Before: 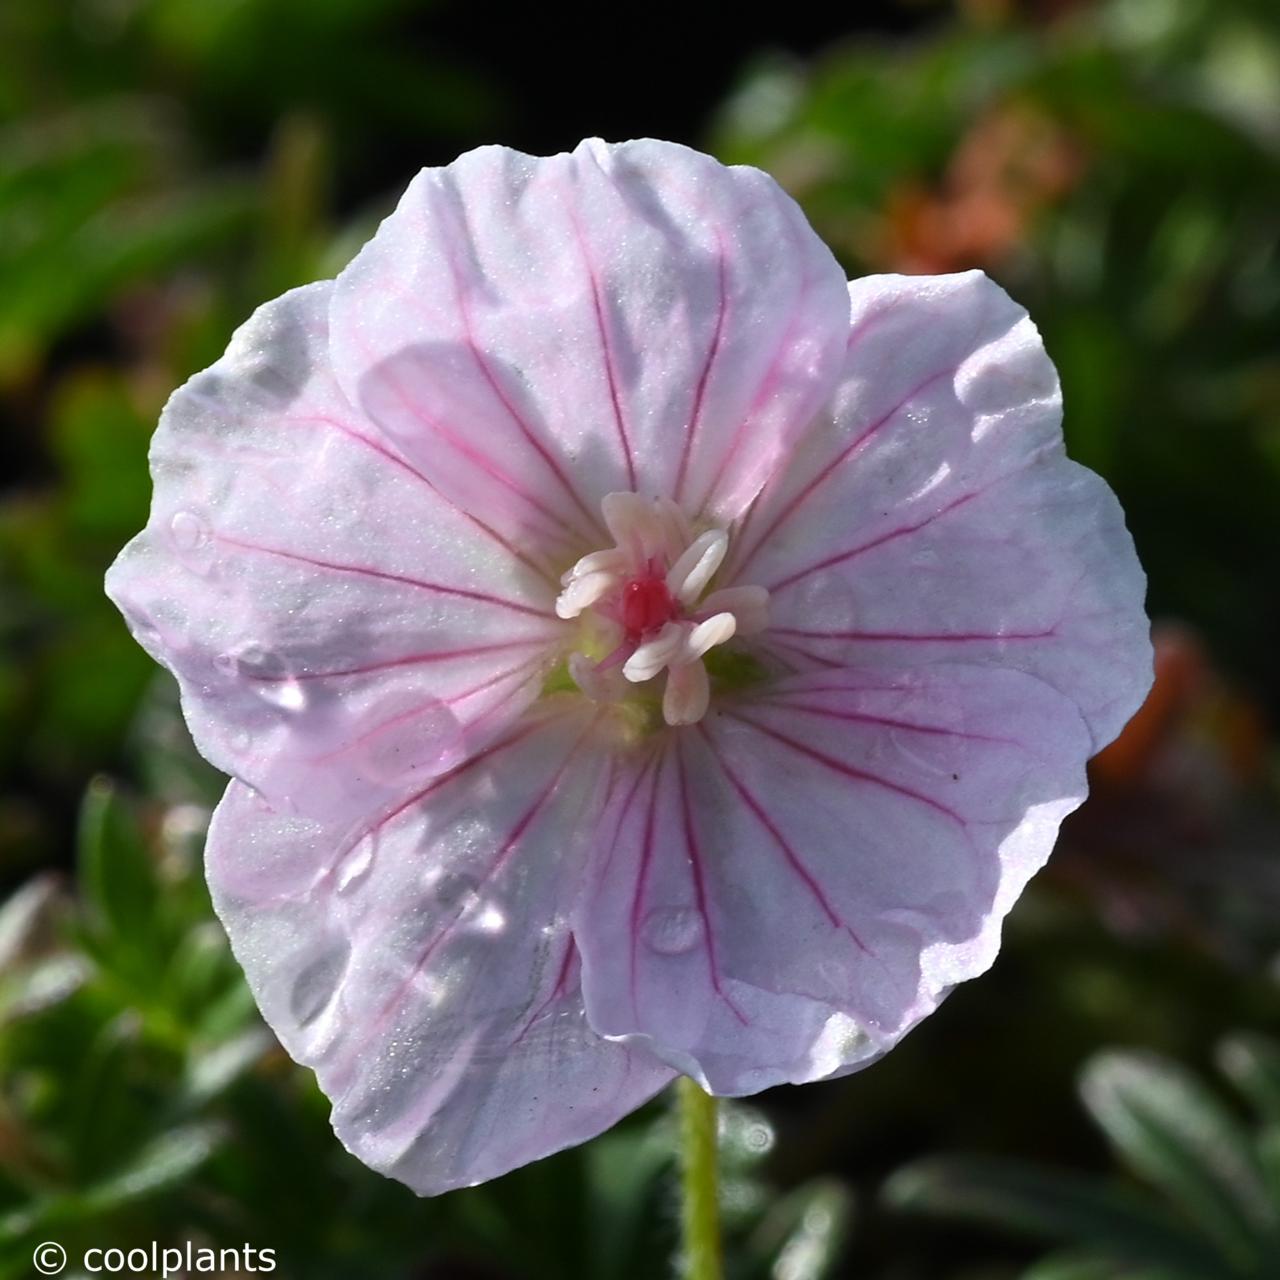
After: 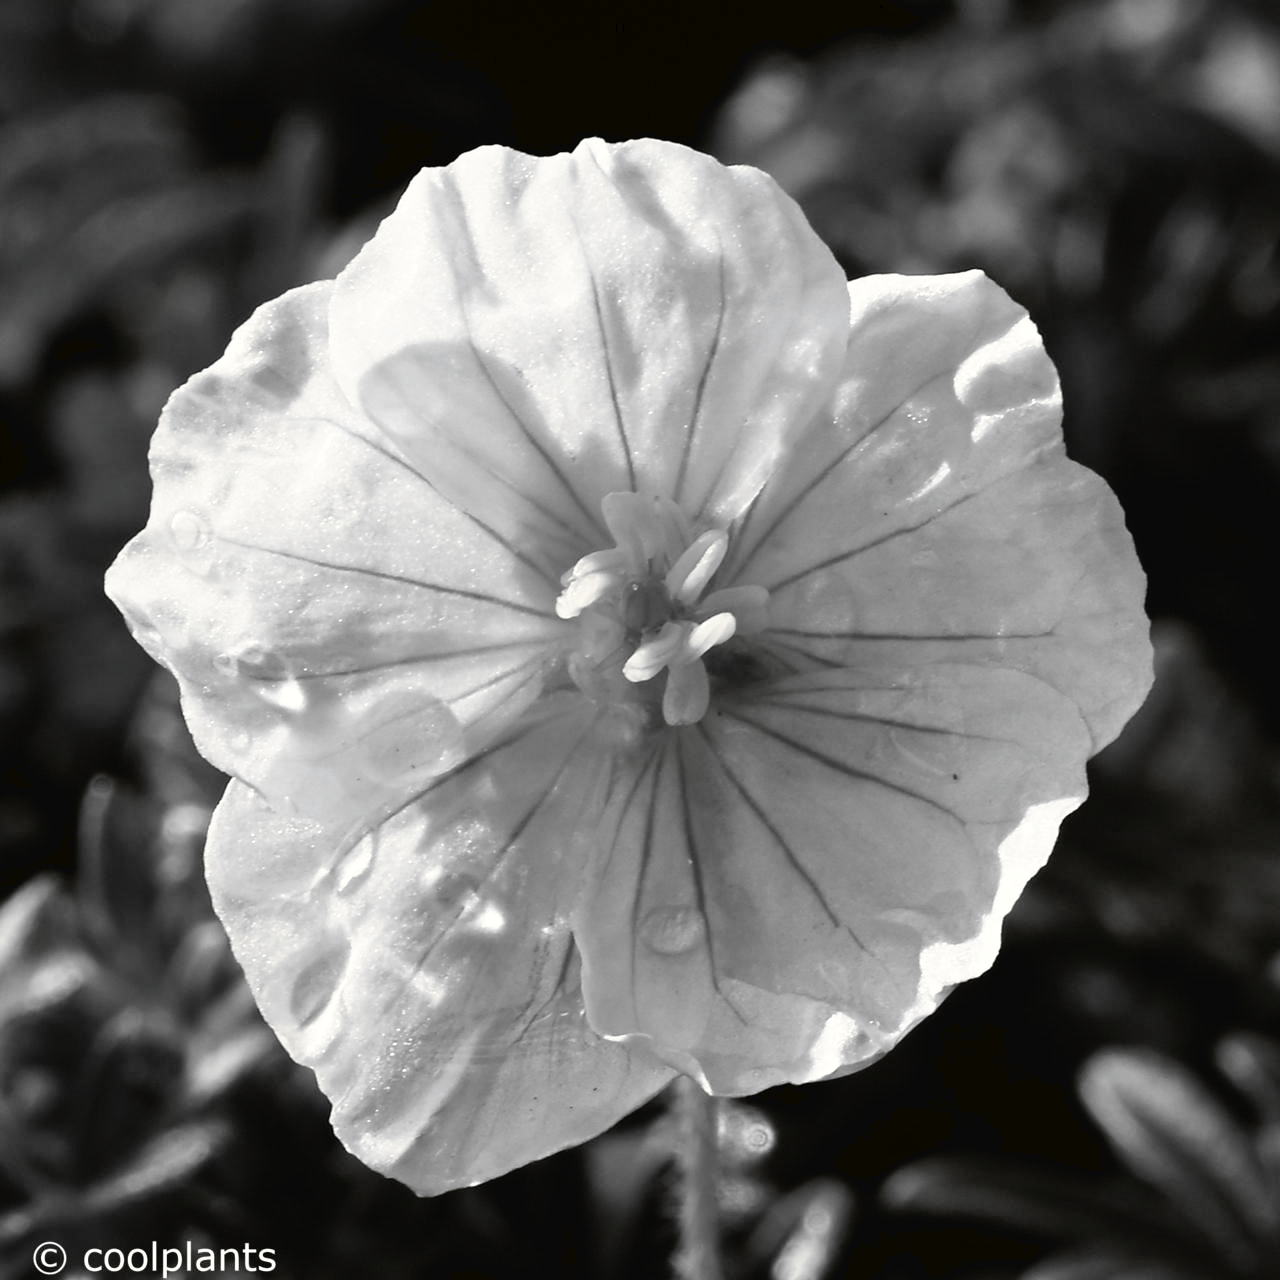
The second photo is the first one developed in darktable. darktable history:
tone curve: curves: ch0 [(0, 0) (0.003, 0.022) (0.011, 0.025) (0.025, 0.025) (0.044, 0.029) (0.069, 0.042) (0.1, 0.068) (0.136, 0.118) (0.177, 0.176) (0.224, 0.233) (0.277, 0.299) (0.335, 0.371) (0.399, 0.448) (0.468, 0.526) (0.543, 0.605) (0.623, 0.684) (0.709, 0.775) (0.801, 0.869) (0.898, 0.957) (1, 1)], preserve colors none
color look up table: target L [93.05, 82.05, 74.91, 80.24, 72.94, 74.05, 49.9, 53.39, 38.52, 31.74, 23.22, 12.74, 2.742, 200.64, 98.62, 82.76, 82.76, 74.42, 70.23, 64.36, 55.54, 48.84, 48.04, 52.41, 34.03, 32.03, 22.92, 88.82, 86.34, 77.34, 85.63, 61.7, 72.21, 65.99, 80.97, 73.68, 51.22, 33.18, 45.36, 32.75, 5.88, 87.41, 87.05, 83.12, 80.6, 69.61, 63.6, 44, 42.1], target a [-0.1, 0, 0.001, 0, 0, 0, 0.001, -0.001, 0.001, 0.001, 0, 0, -0.23, 0, -0.655, 0, 0, 0, 0.001, 0 ×5, 0.001, 0.001, 0, -0.001, 0 ×5, 0.001, 0 ×4, 0.001, 0, 0, -0.001, 0 ×6, 0.001], target b [1.234, 0.001, -0.006, 0.001, 0.001, 0.001, -0.004, 0.01, -0.003, -0.003, -0.003, -0.001, 2.838, 0, 8.42, 0.001, 0.001, 0.001, -0.005, 0.001, 0.001, -0.004, 0.001, 0.001, -0.003, -0.003, -0.003, 0.002, 0.001 ×5, -0.005, 0.001, 0.001, 0.002, 0.001, -0.004, 0.001, -0.001, 0.002, 0.001 ×6, -0.003], num patches 49
